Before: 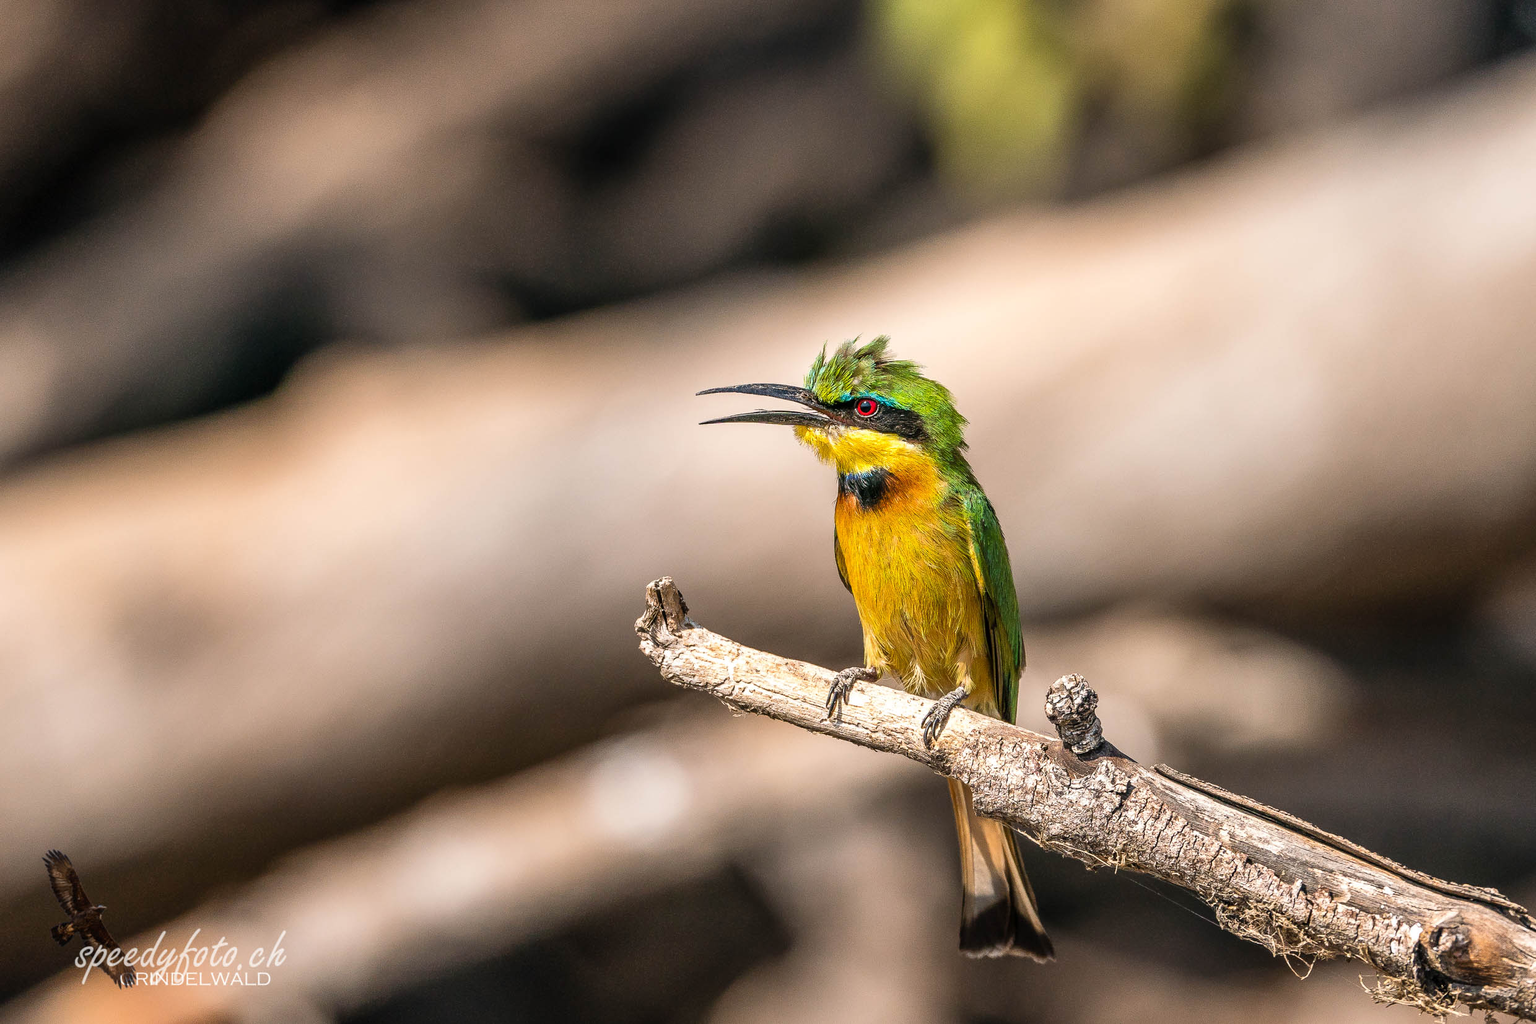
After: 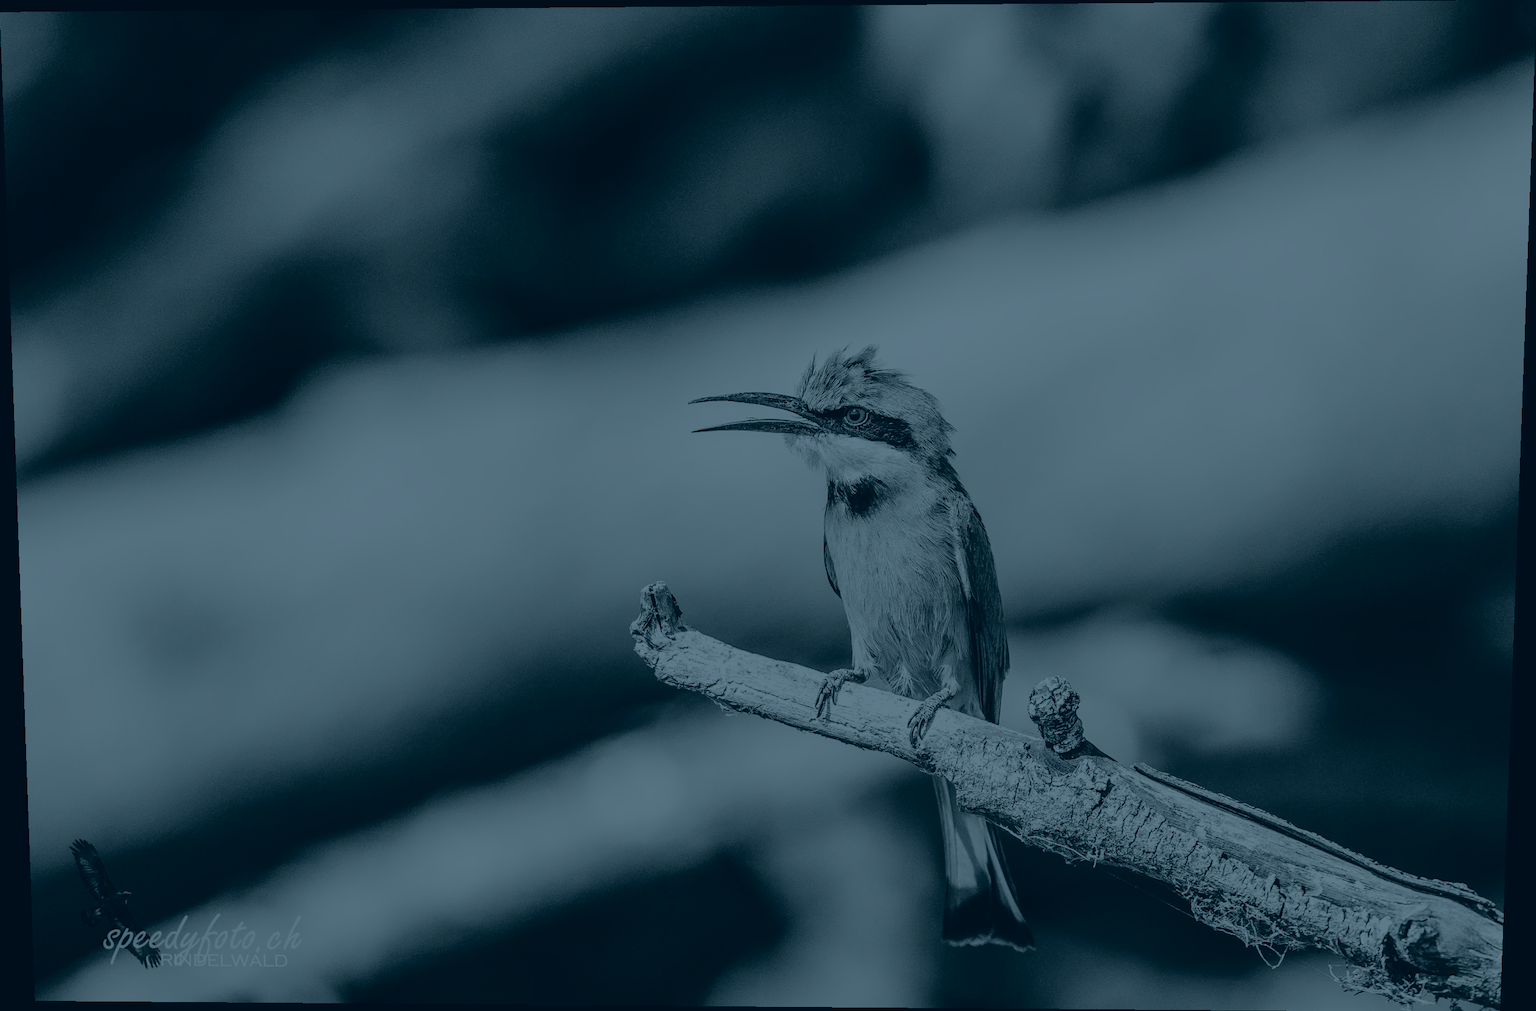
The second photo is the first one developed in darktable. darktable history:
base curve: curves: ch0 [(0, 0.024) (0.055, 0.065) (0.121, 0.166) (0.236, 0.319) (0.693, 0.726) (1, 1)], preserve colors none
tone curve: curves: ch0 [(0, 0) (0.091, 0.066) (0.184, 0.16) (0.491, 0.519) (0.748, 0.765) (1, 0.919)]; ch1 [(0, 0) (0.179, 0.173) (0.322, 0.32) (0.424, 0.424) (0.502, 0.504) (0.56, 0.578) (0.631, 0.675) (0.777, 0.806) (1, 1)]; ch2 [(0, 0) (0.434, 0.447) (0.483, 0.487) (0.547, 0.573) (0.676, 0.673) (1, 1)], color space Lab, independent channels, preserve colors none
color correction: highlights a* -10.69, highlights b* -19.19
colorize: hue 194.4°, saturation 29%, source mix 61.75%, lightness 3.98%, version 1
rotate and perspective: lens shift (vertical) 0.048, lens shift (horizontal) -0.024, automatic cropping off
